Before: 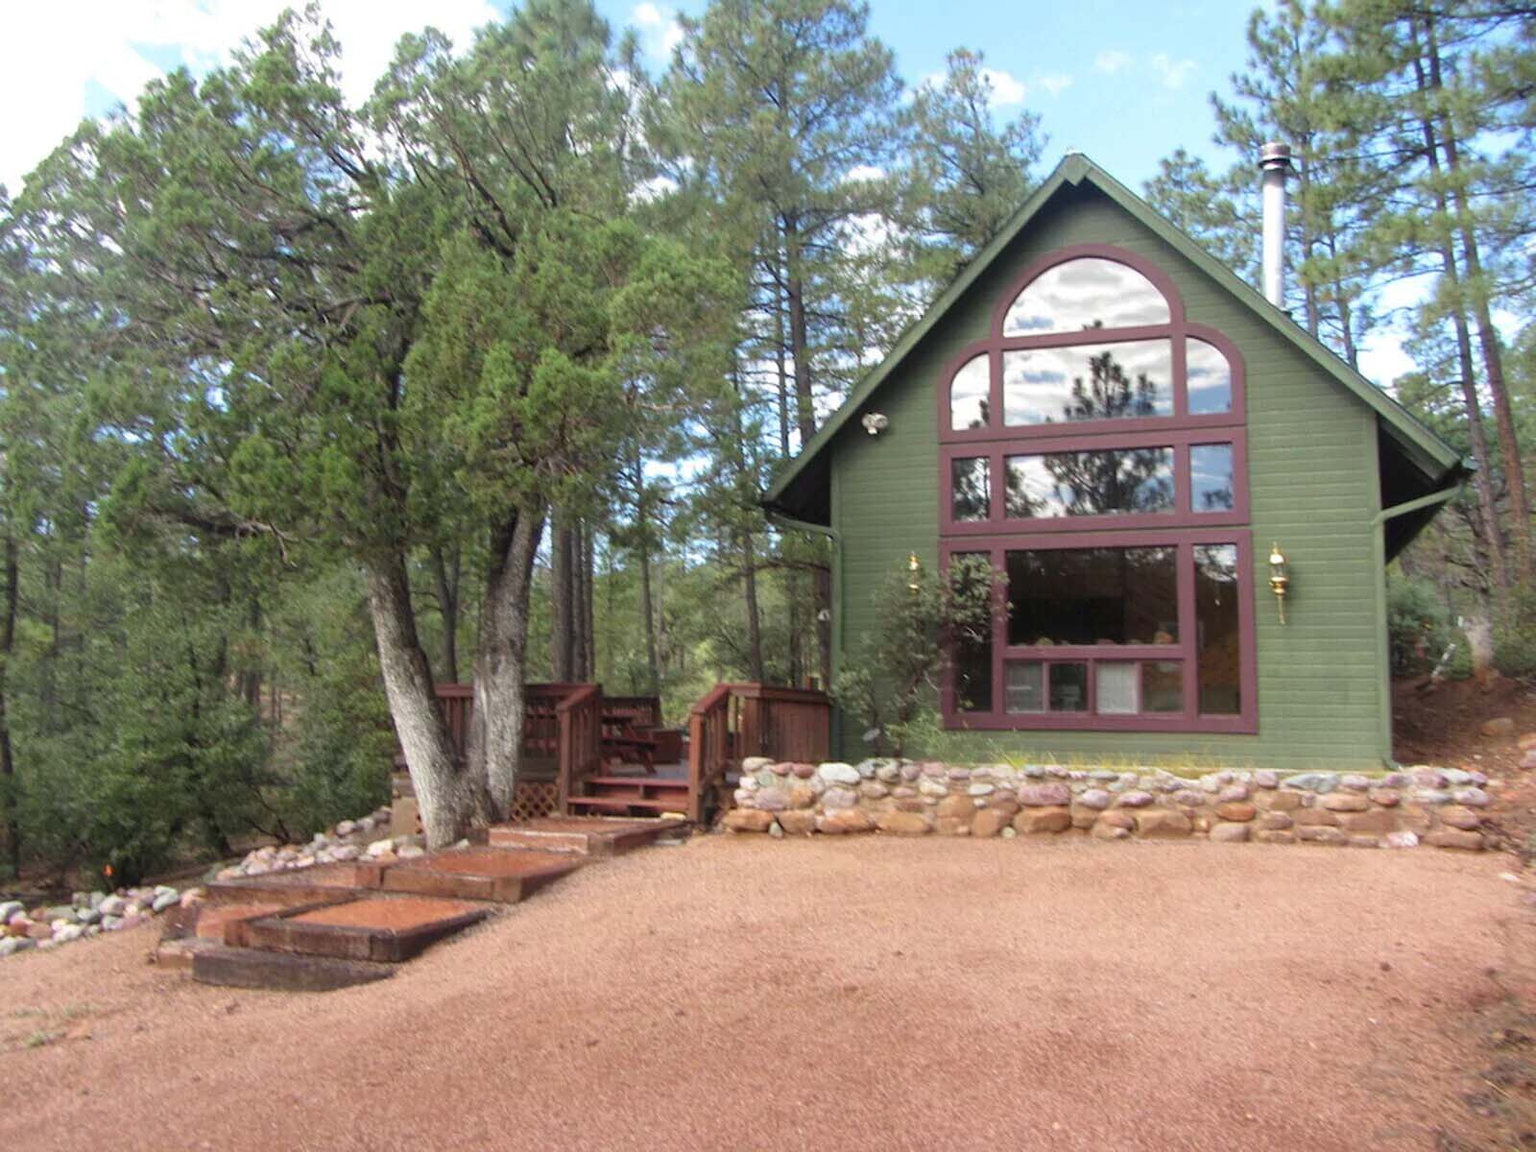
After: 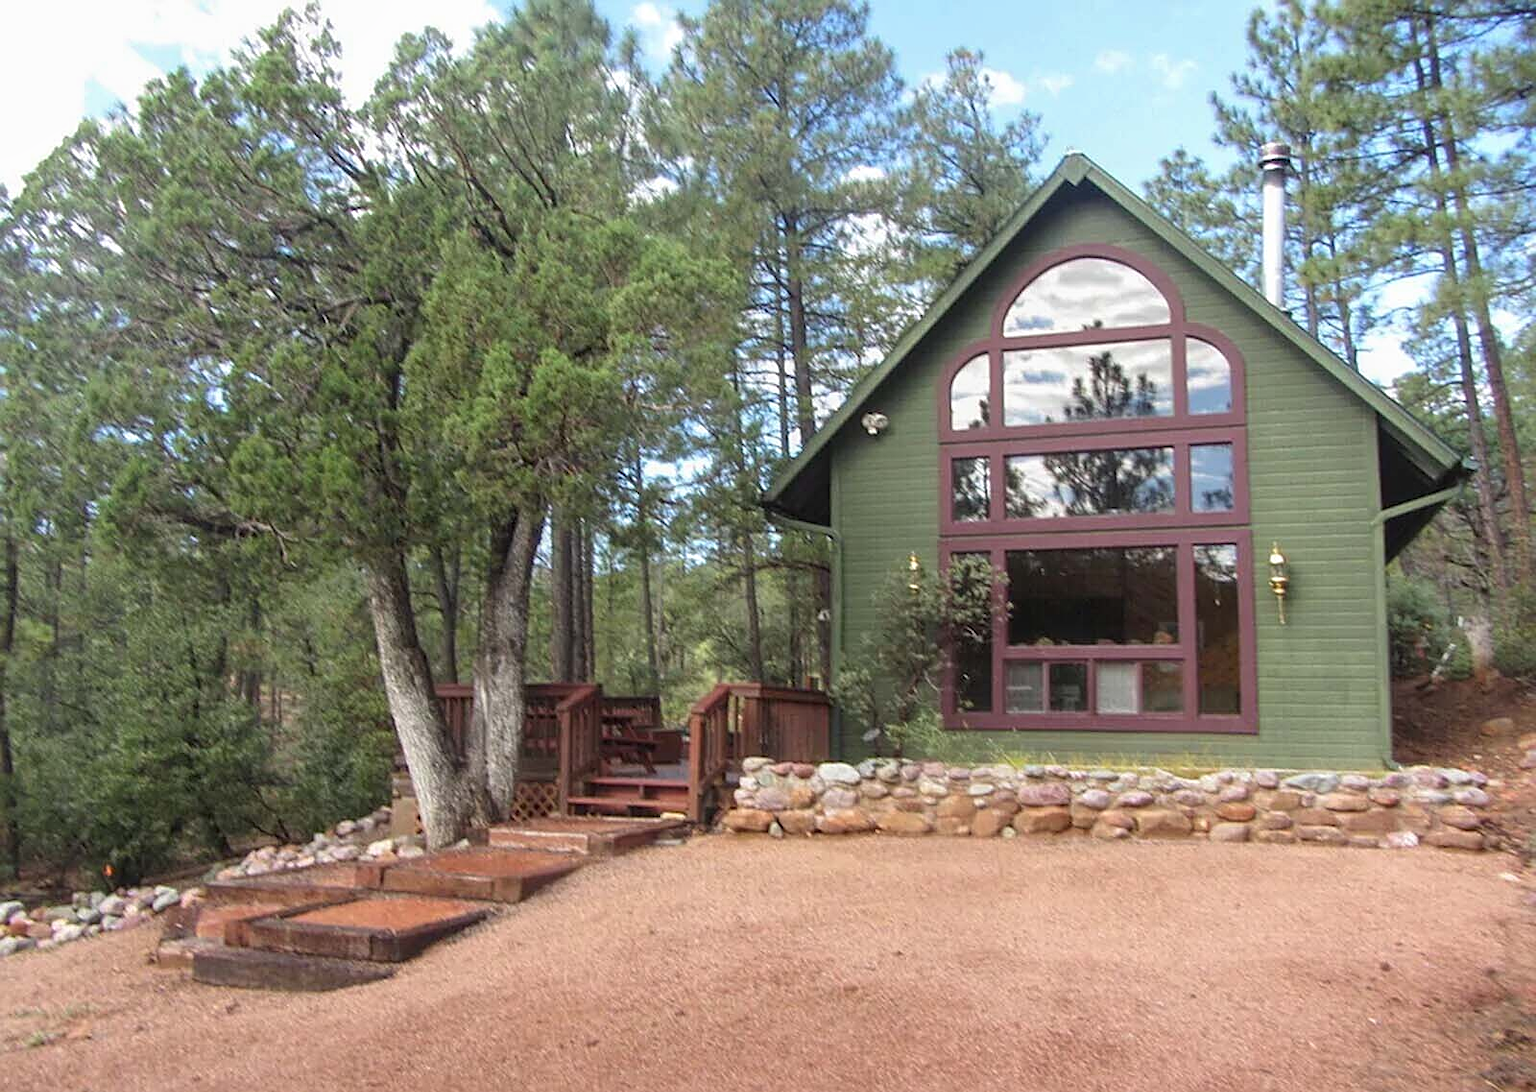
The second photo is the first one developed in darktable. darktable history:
crop and rotate: top 0%, bottom 5.097%
local contrast: detail 110%
sharpen: on, module defaults
